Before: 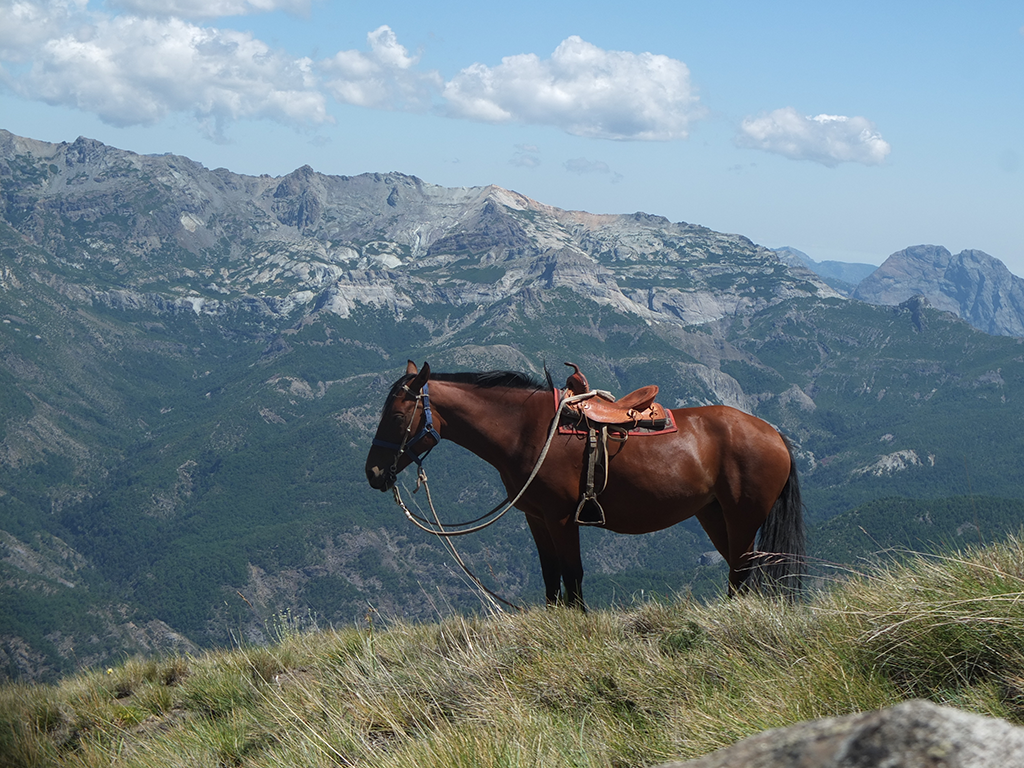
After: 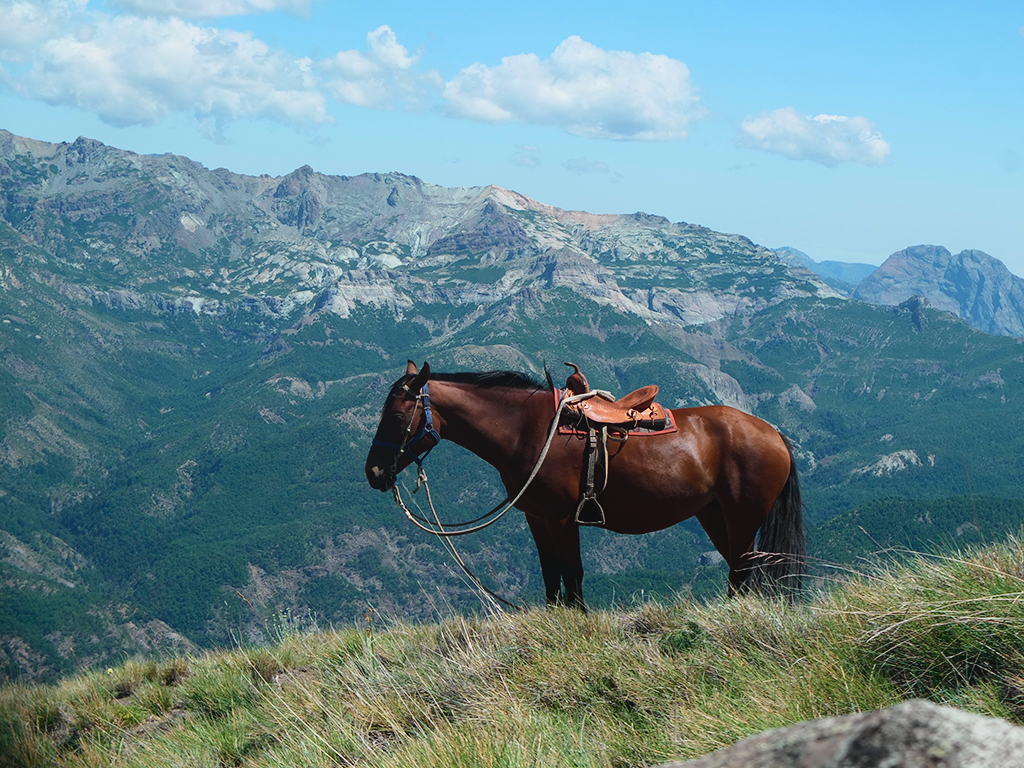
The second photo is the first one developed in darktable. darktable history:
tone curve: curves: ch0 [(0, 0.029) (0.099, 0.082) (0.264, 0.253) (0.447, 0.481) (0.678, 0.721) (0.828, 0.857) (0.992, 0.94)]; ch1 [(0, 0) (0.311, 0.266) (0.411, 0.374) (0.481, 0.458) (0.501, 0.499) (0.514, 0.512) (0.575, 0.577) (0.643, 0.648) (0.682, 0.674) (0.802, 0.812) (1, 1)]; ch2 [(0, 0) (0.259, 0.207) (0.323, 0.311) (0.376, 0.353) (0.463, 0.456) (0.498, 0.498) (0.524, 0.512) (0.574, 0.582) (0.648, 0.653) (0.768, 0.728) (1, 1)], color space Lab, independent channels, preserve colors none
